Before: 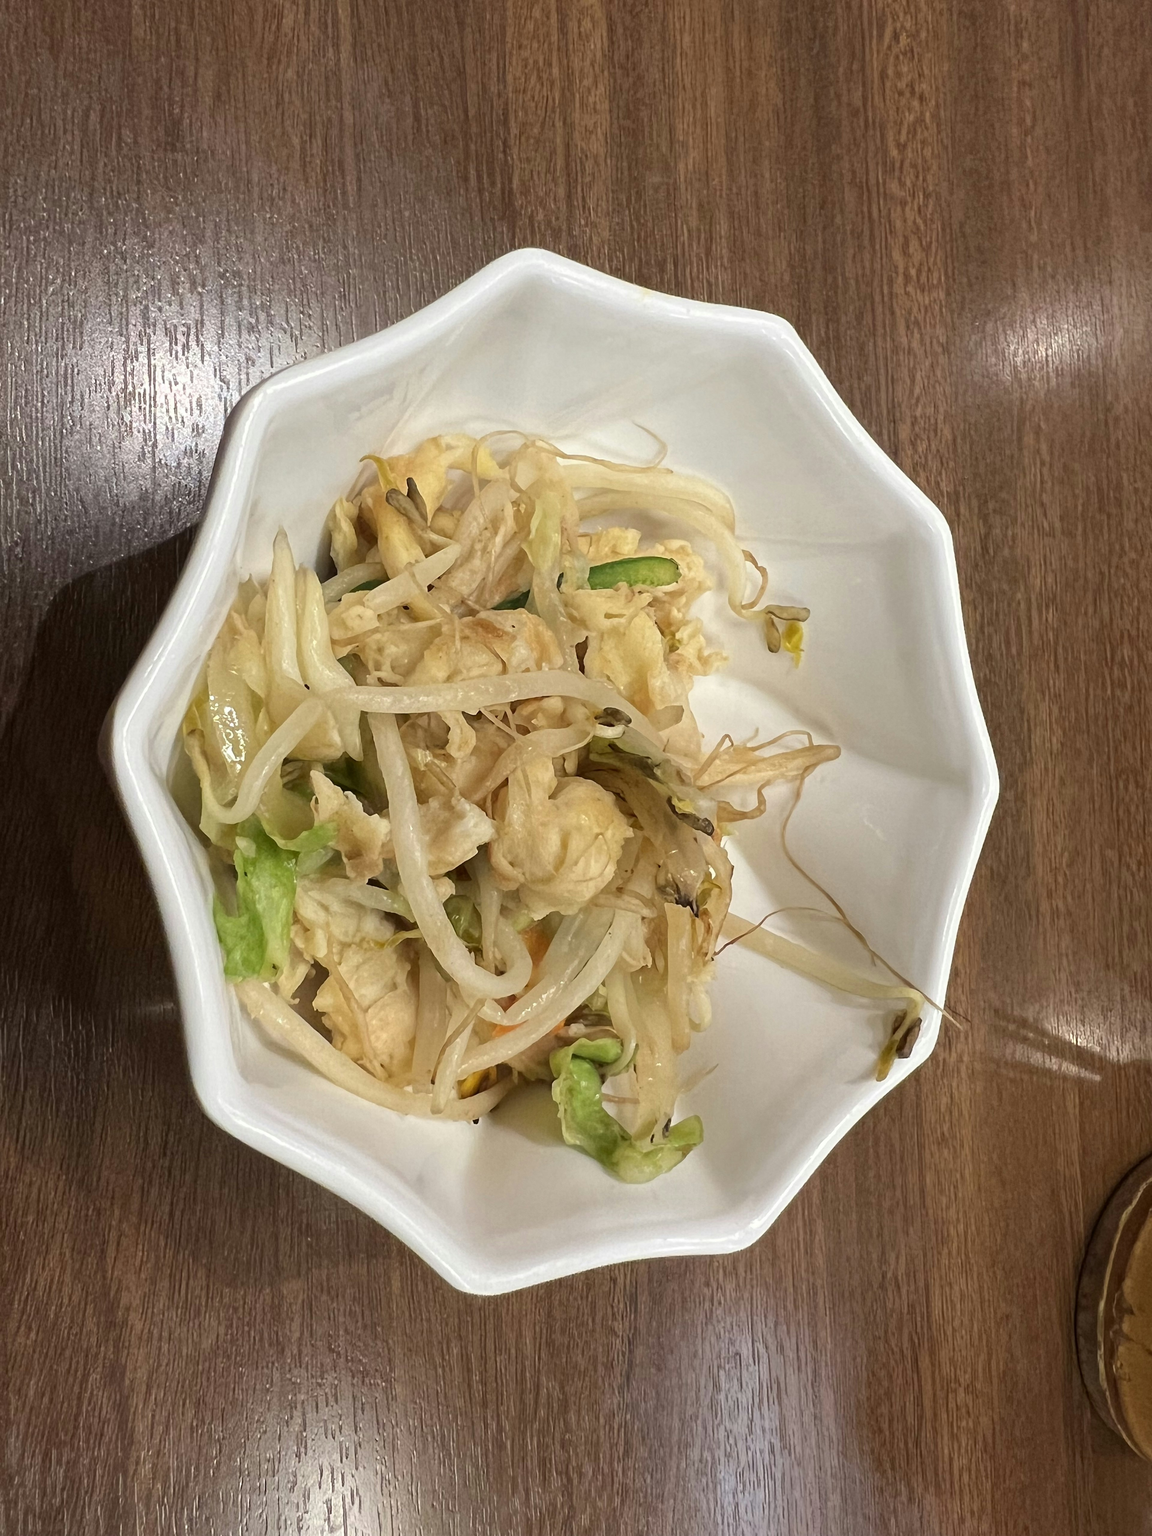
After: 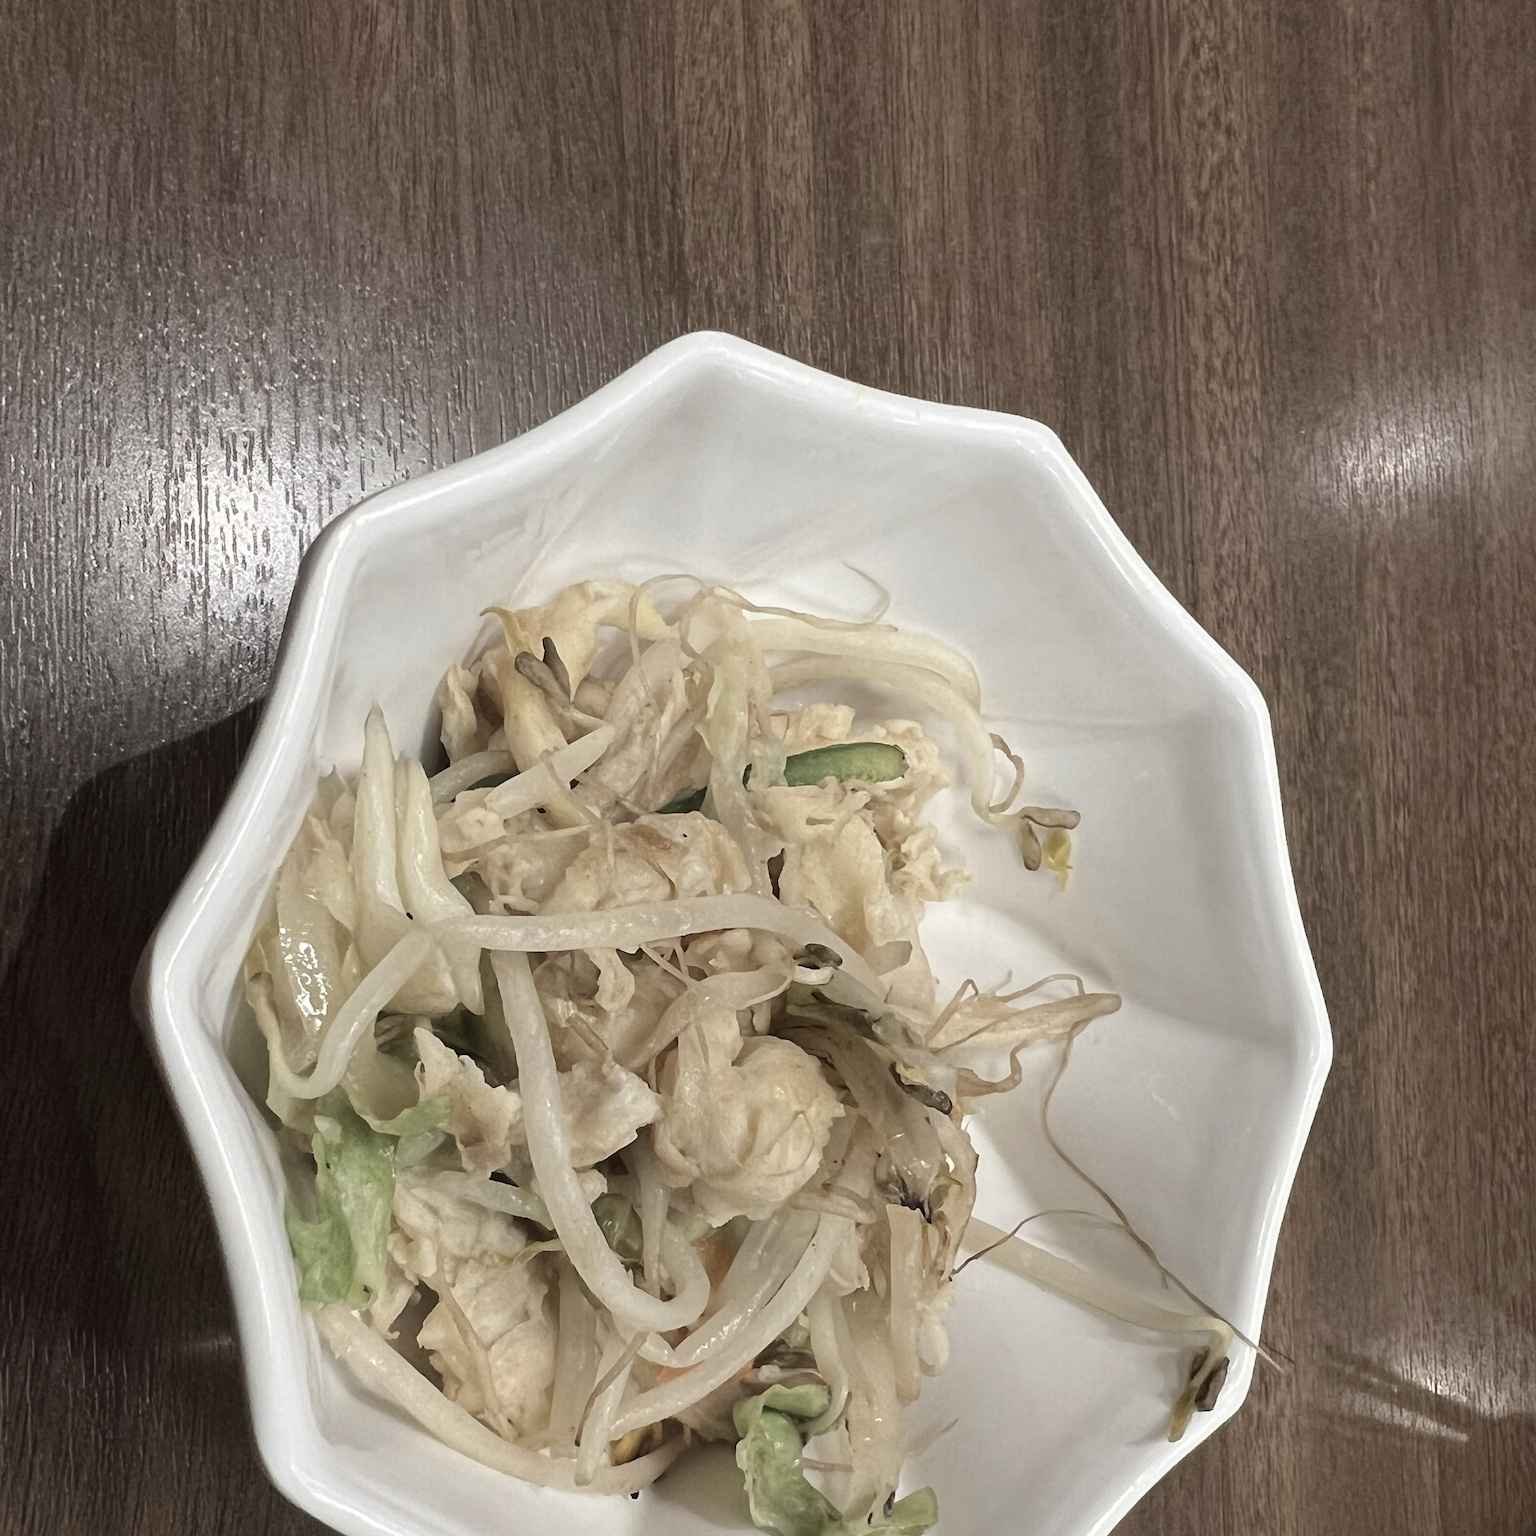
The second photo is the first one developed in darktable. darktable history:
crop: bottom 24.985%
color zones: curves: ch1 [(0, 0.292) (0.001, 0.292) (0.2, 0.264) (0.4, 0.248) (0.6, 0.248) (0.8, 0.264) (0.999, 0.292) (1, 0.292)]
